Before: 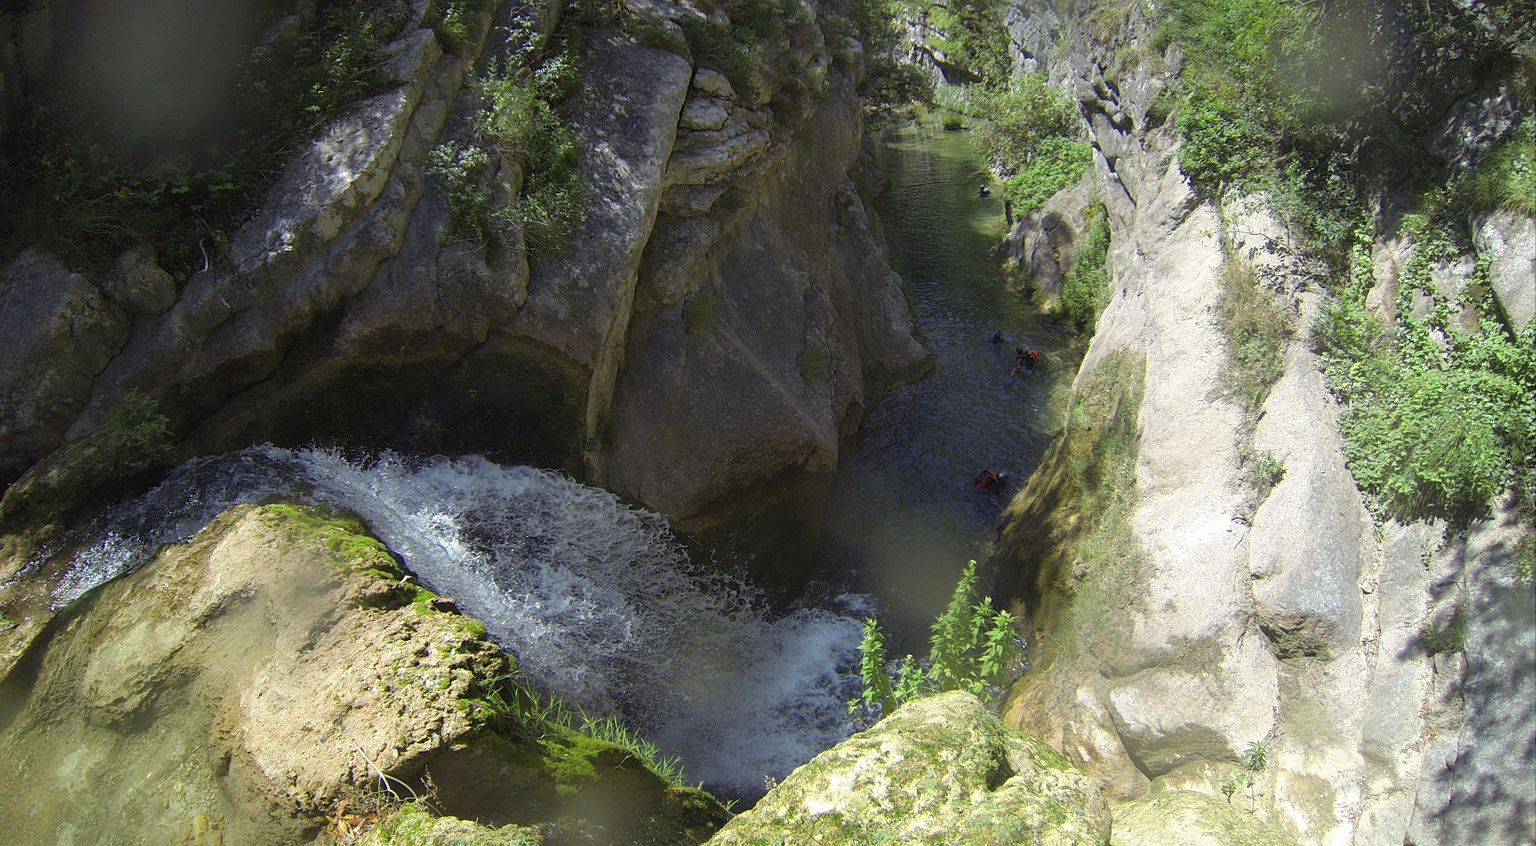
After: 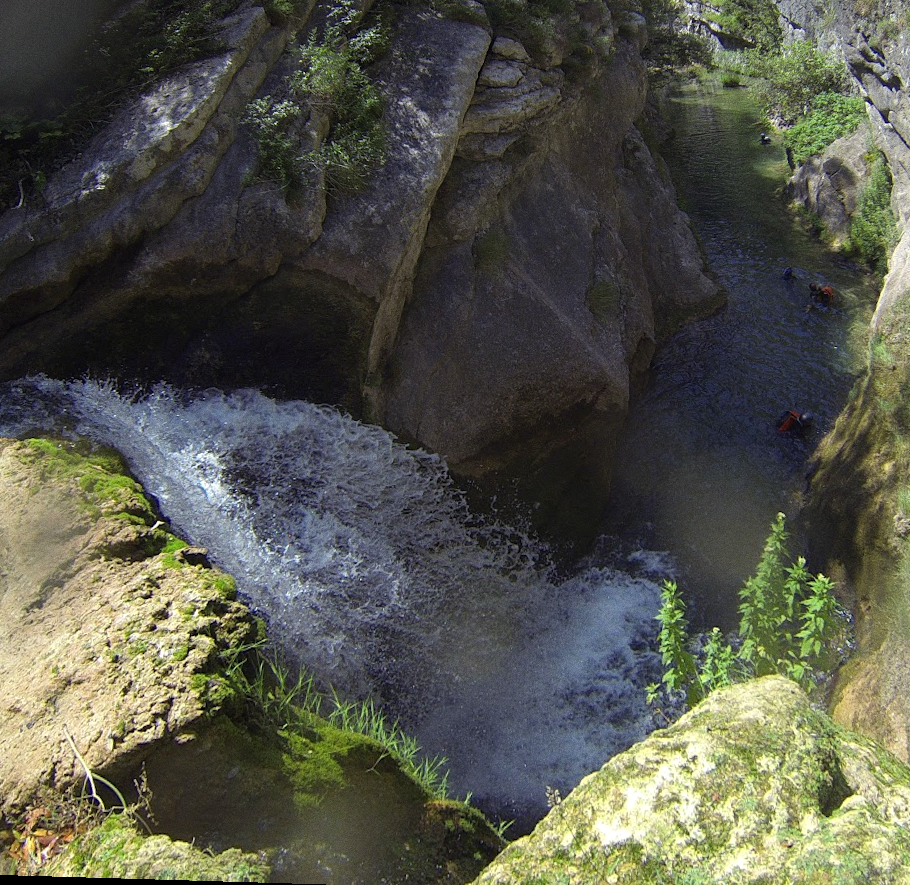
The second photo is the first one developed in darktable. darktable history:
rotate and perspective: rotation 0.72°, lens shift (vertical) -0.352, lens shift (horizontal) -0.051, crop left 0.152, crop right 0.859, crop top 0.019, crop bottom 0.964
crop and rotate: left 6.617%, right 26.717%
grain: coarseness 3.21 ISO
color balance: gamma [0.9, 0.988, 0.975, 1.025], gain [1.05, 1, 1, 1]
